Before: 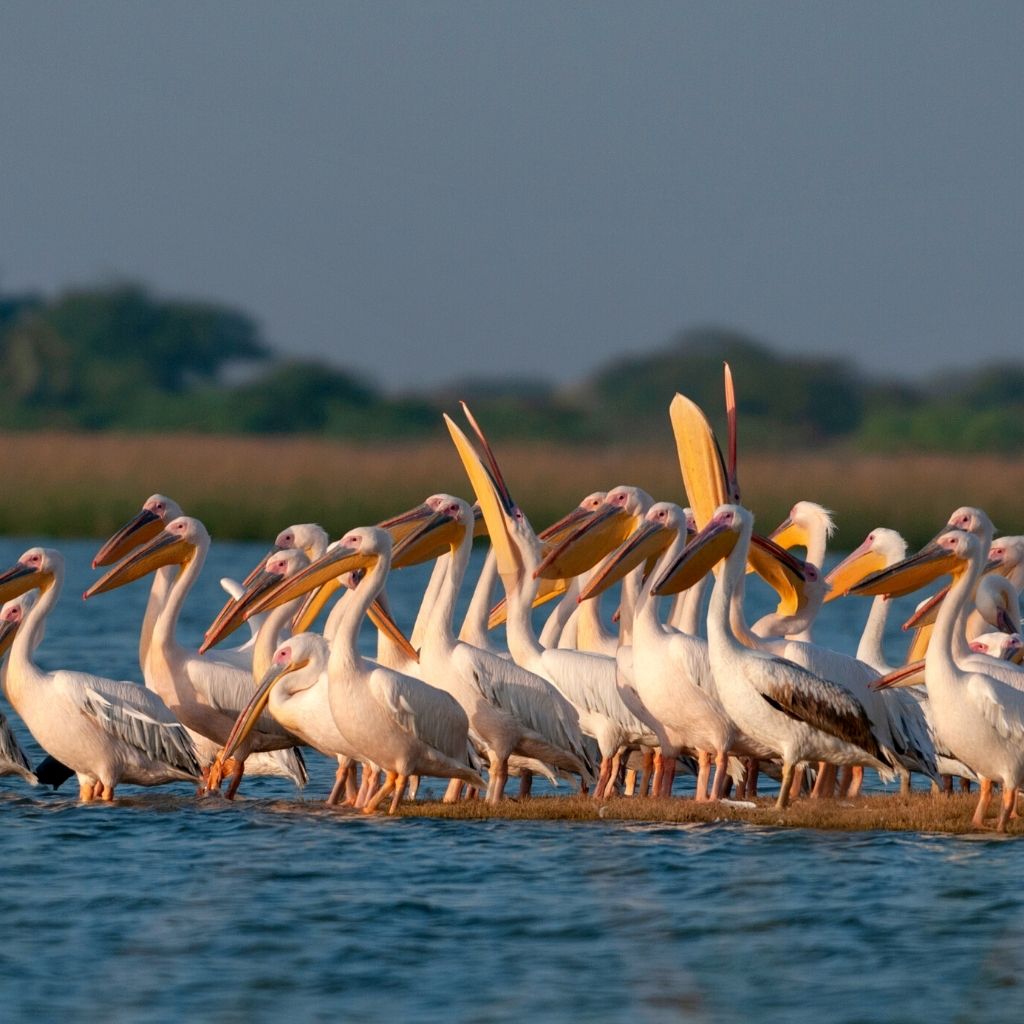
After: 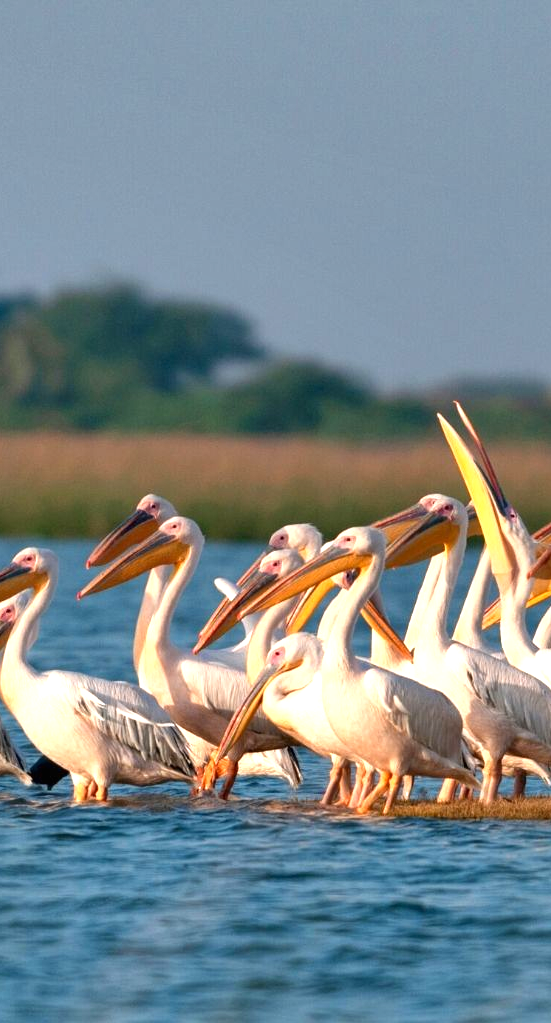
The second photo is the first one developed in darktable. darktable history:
exposure: black level correction 0, exposure 1 EV, compensate exposure bias true, compensate highlight preservation false
crop: left 0.587%, right 45.588%, bottom 0.086%
shadows and highlights: soften with gaussian
